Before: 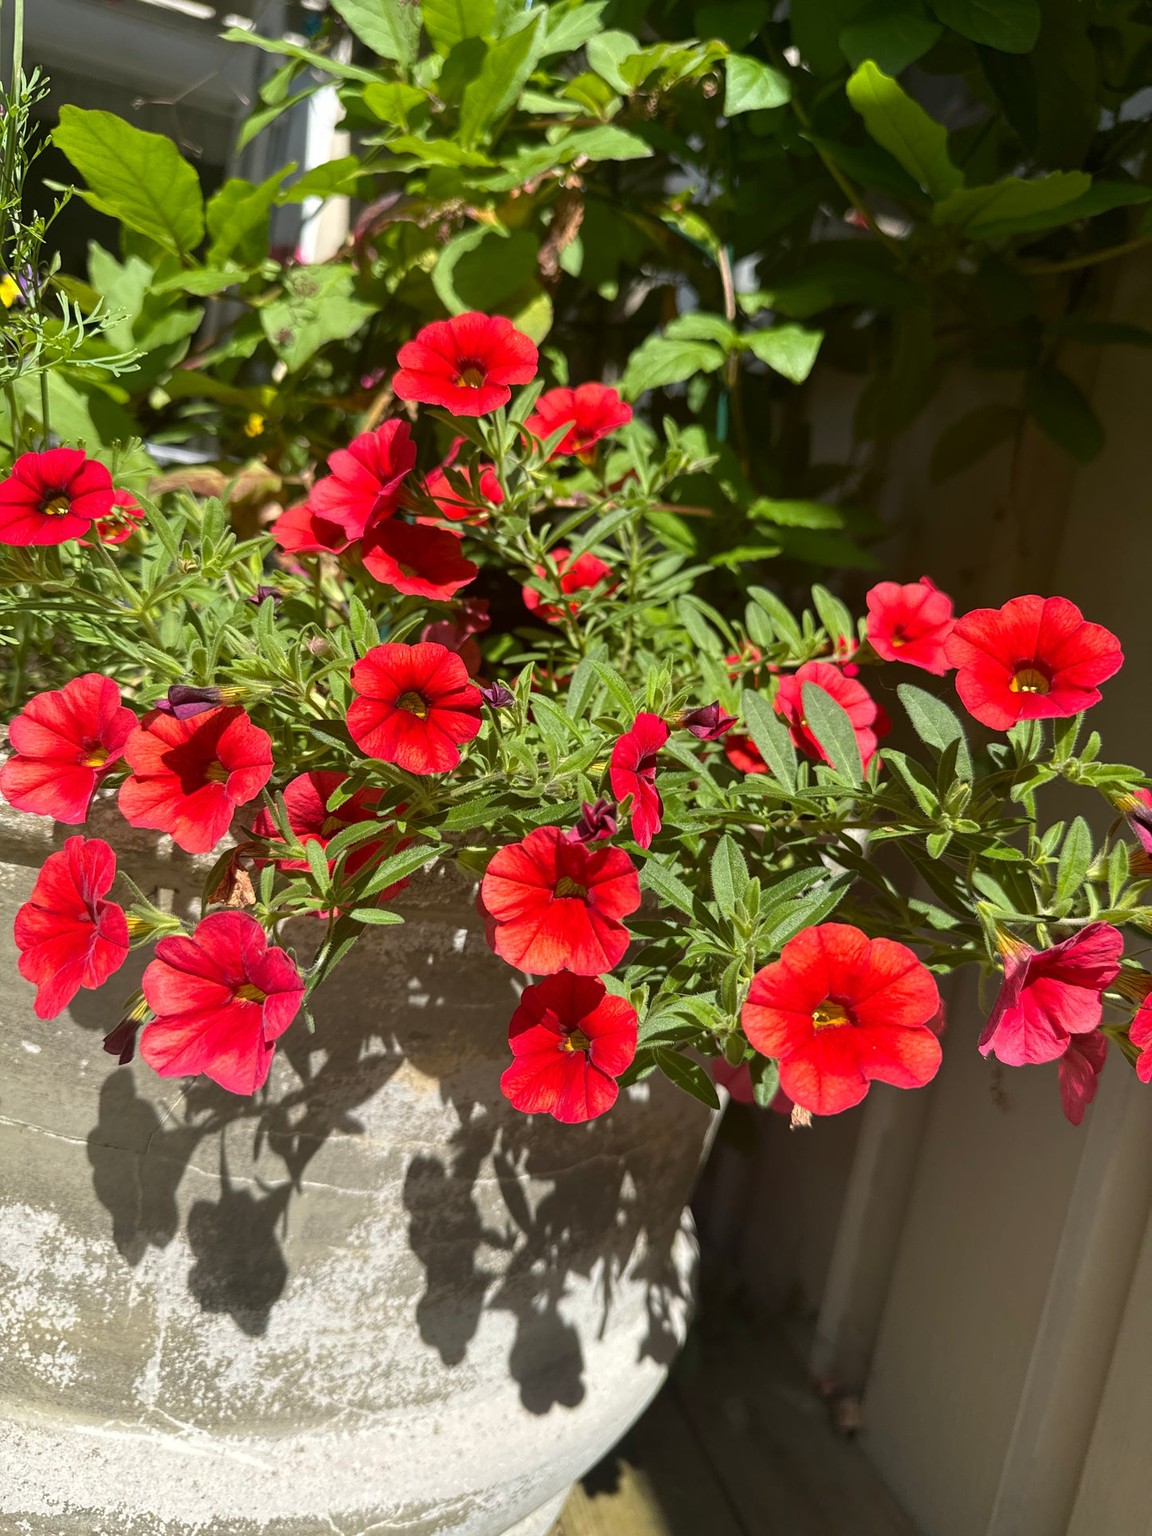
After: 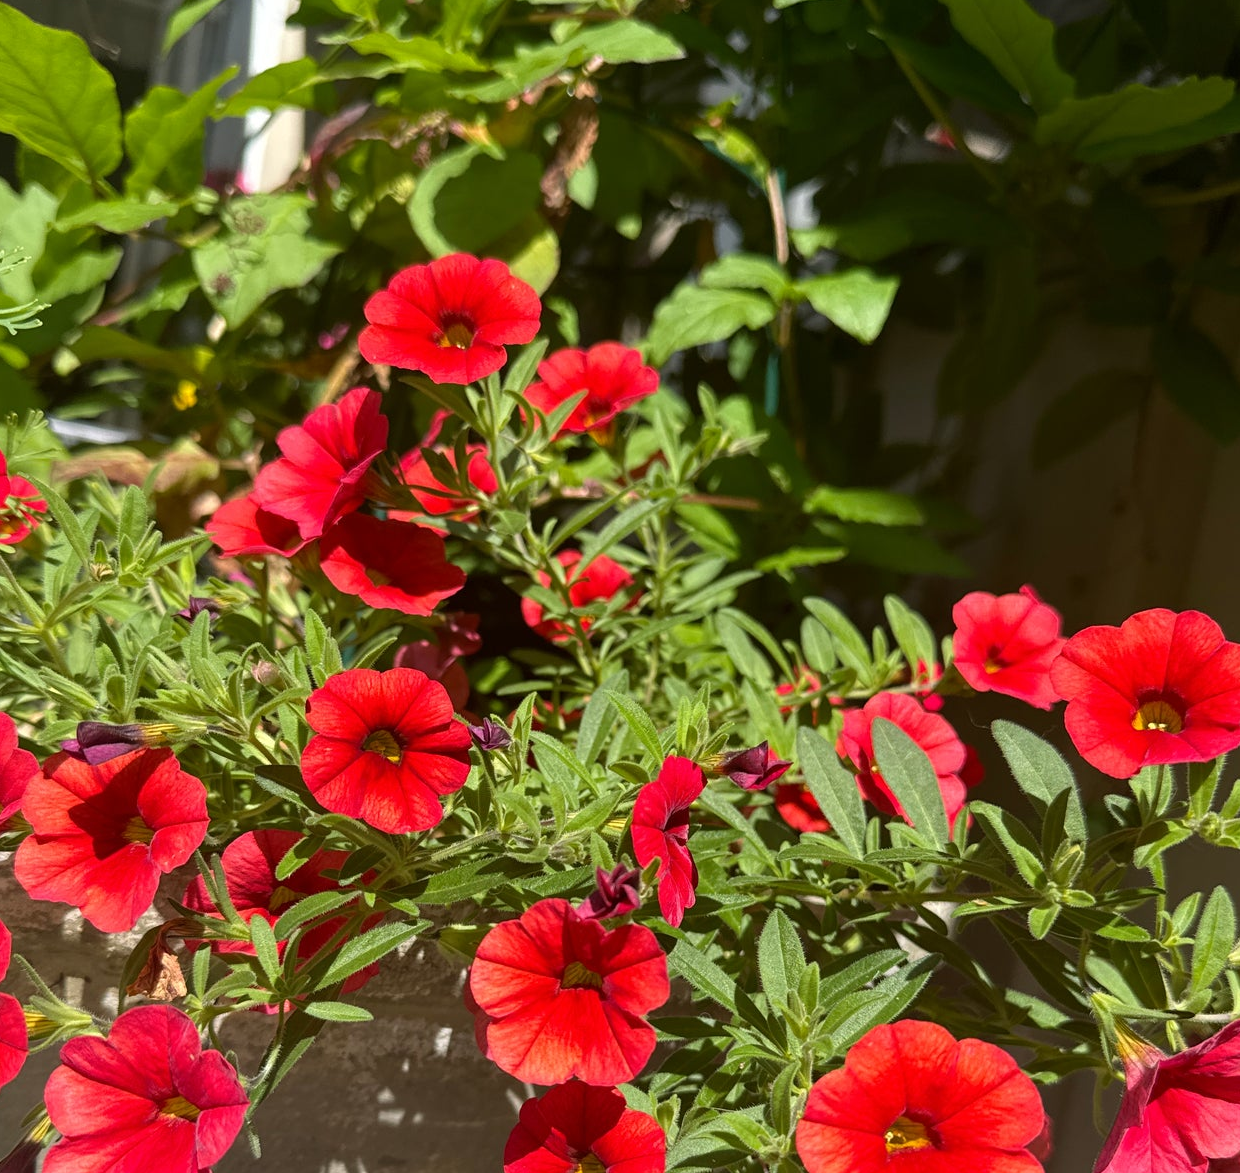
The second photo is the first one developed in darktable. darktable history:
color correction: highlights a* -0.158, highlights b* 0.09
crop and rotate: left 9.289%, top 7.193%, right 4.884%, bottom 31.921%
